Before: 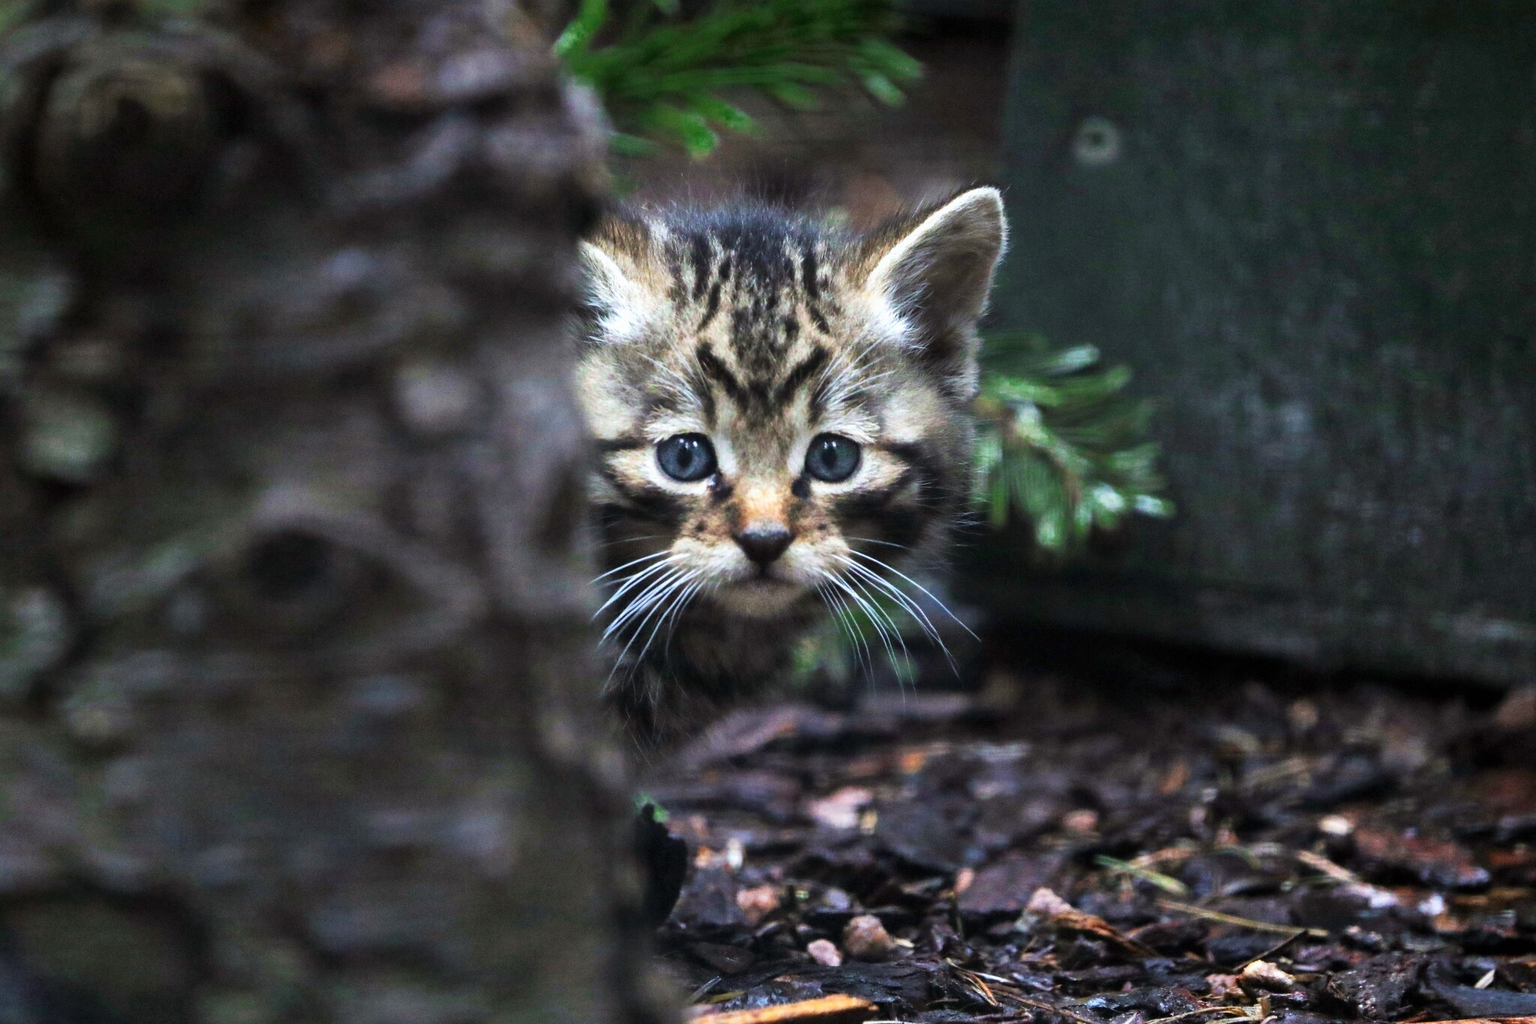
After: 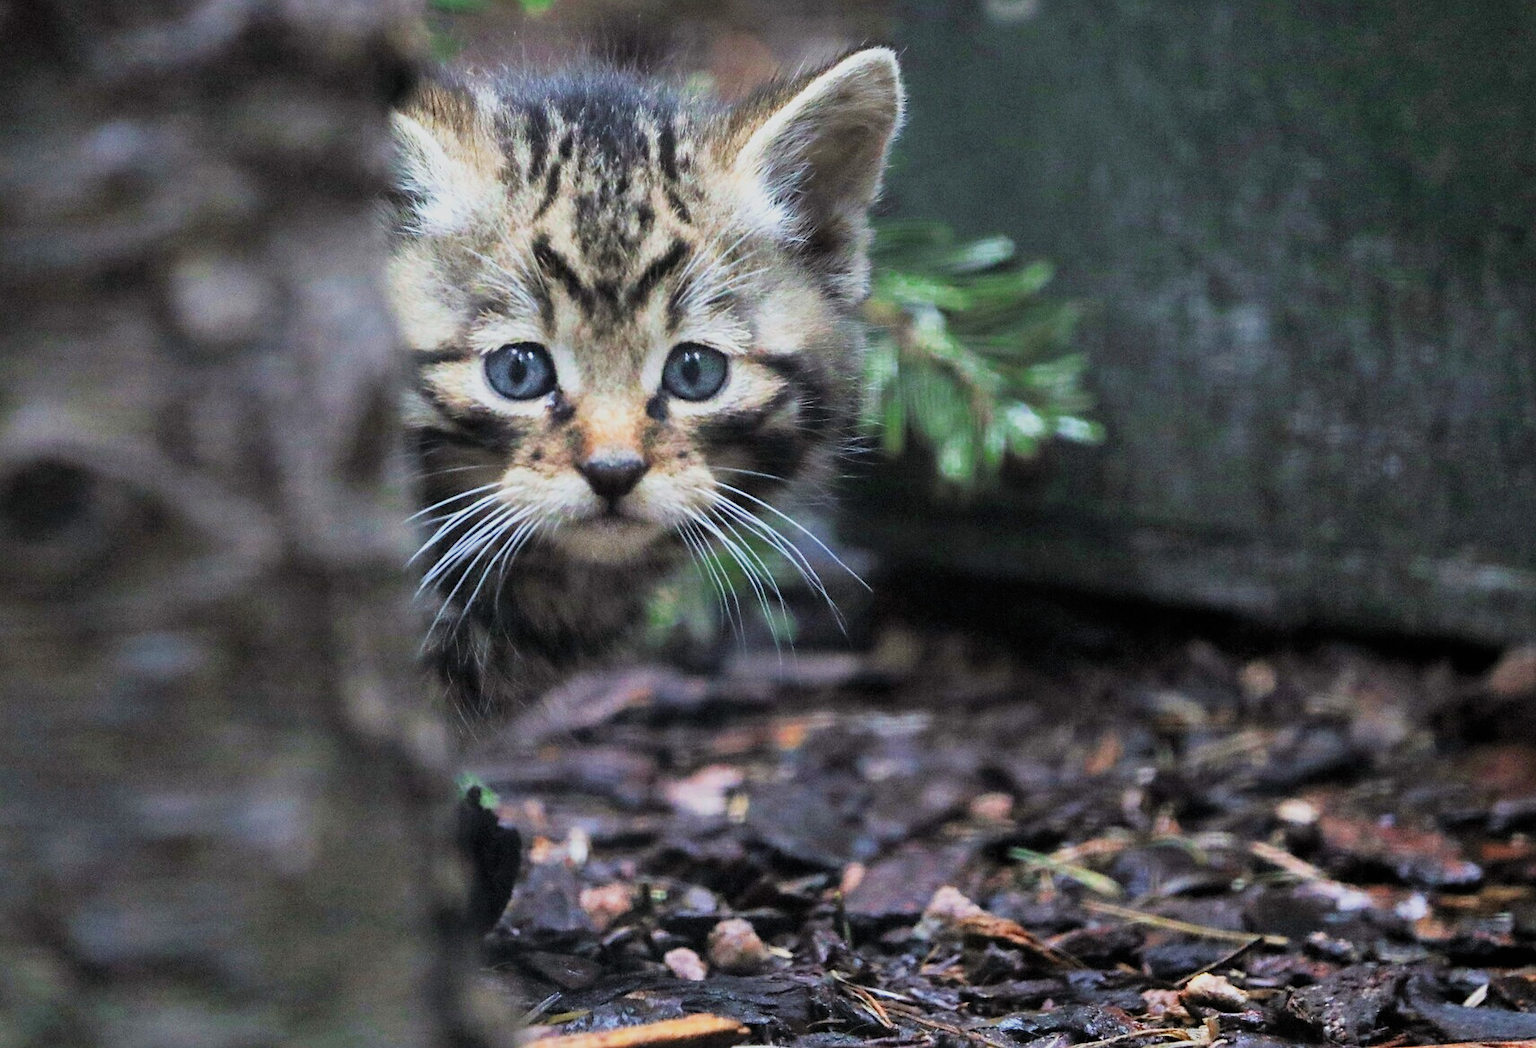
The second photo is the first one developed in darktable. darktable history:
exposure: black level correction -0.002, exposure 0.711 EV, compensate exposure bias true, compensate highlight preservation false
tone curve: curves: ch0 [(0, 0) (0.003, 0.003) (0.011, 0.011) (0.025, 0.025) (0.044, 0.044) (0.069, 0.069) (0.1, 0.099) (0.136, 0.135) (0.177, 0.176) (0.224, 0.223) (0.277, 0.275) (0.335, 0.333) (0.399, 0.396) (0.468, 0.465) (0.543, 0.541) (0.623, 0.622) (0.709, 0.708) (0.801, 0.8) (0.898, 0.897) (1, 1)], color space Lab, independent channels, preserve colors none
contrast equalizer: octaves 7, y [[0.509, 0.514, 0.523, 0.542, 0.578, 0.603], [0.5 ×6], [0.509, 0.514, 0.523, 0.542, 0.578, 0.603], [0.001, 0.002, 0.003, 0.005, 0.01, 0.013], [0.001, 0.002, 0.003, 0.005, 0.01, 0.013]], mix 0.16
sharpen: amount 0.214
crop: left 16.408%, top 14.432%
filmic rgb: black relative exposure -8.85 EV, white relative exposure 4.98 EV, target black luminance 0%, hardness 3.78, latitude 66.41%, contrast 0.819, highlights saturation mix 10.86%, shadows ↔ highlights balance 20.05%
